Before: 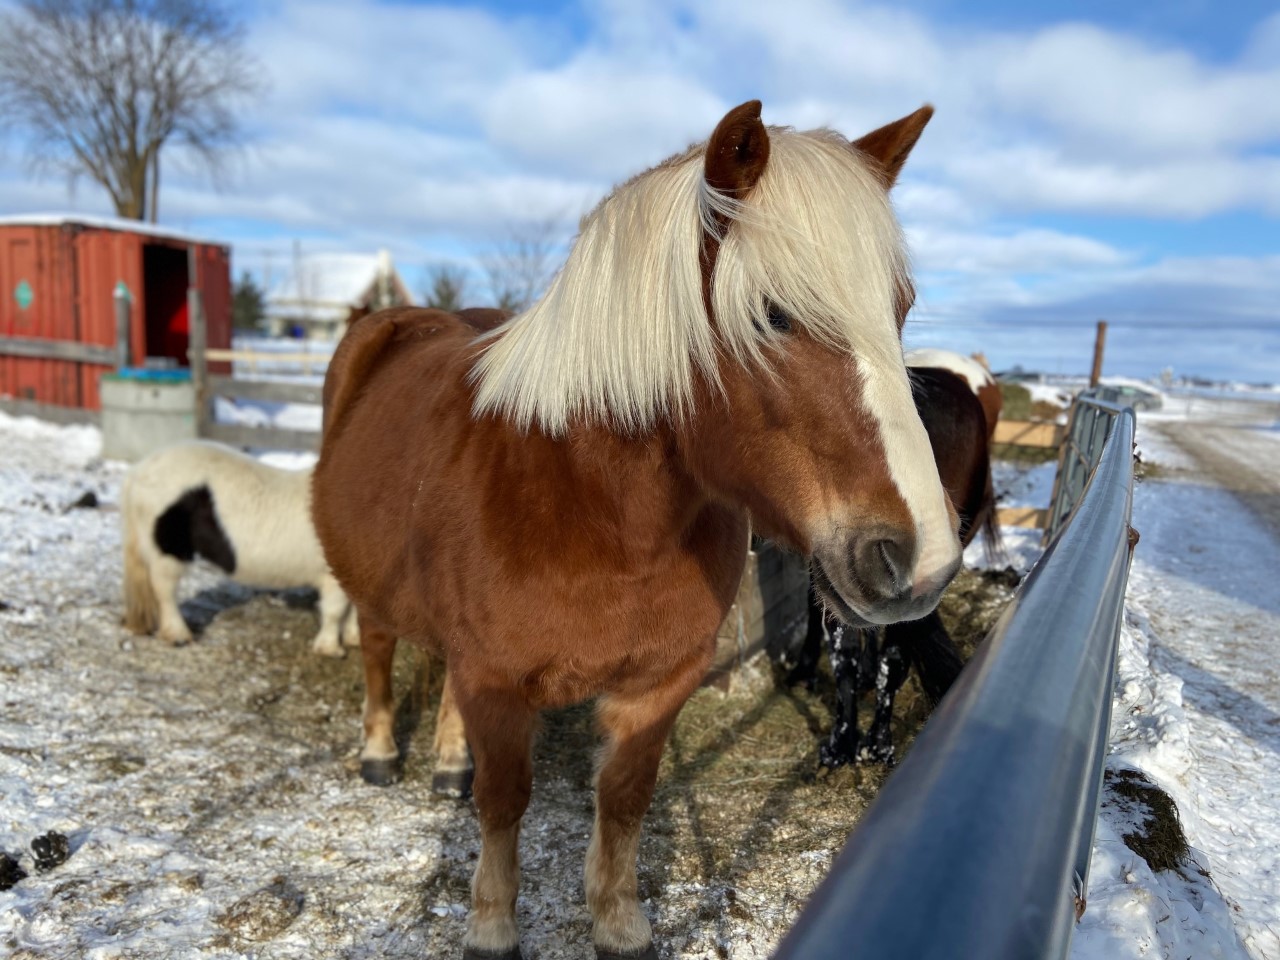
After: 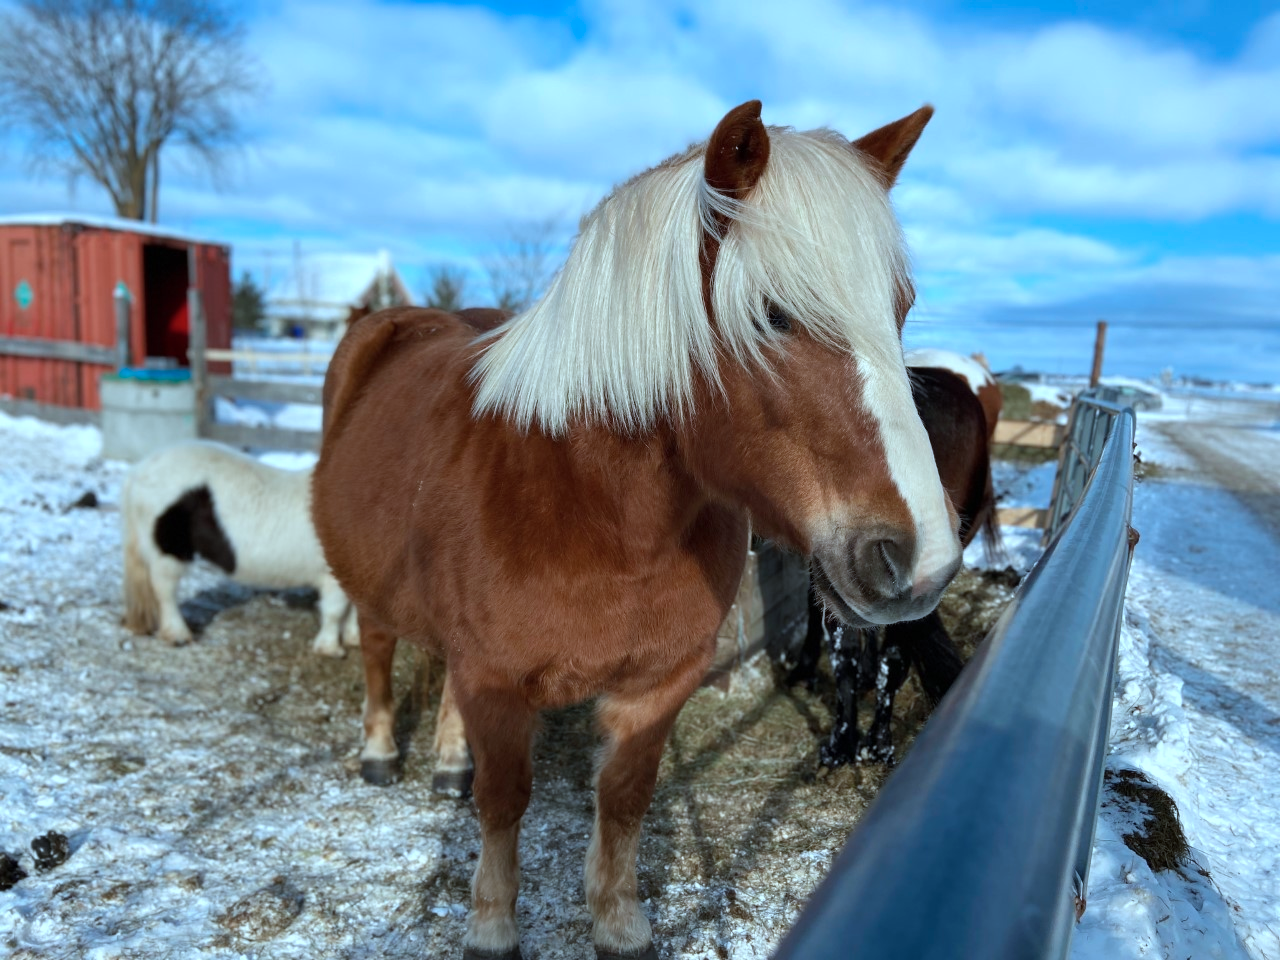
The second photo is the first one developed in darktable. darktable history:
color correction: highlights a* -9.74, highlights b* -21.75
